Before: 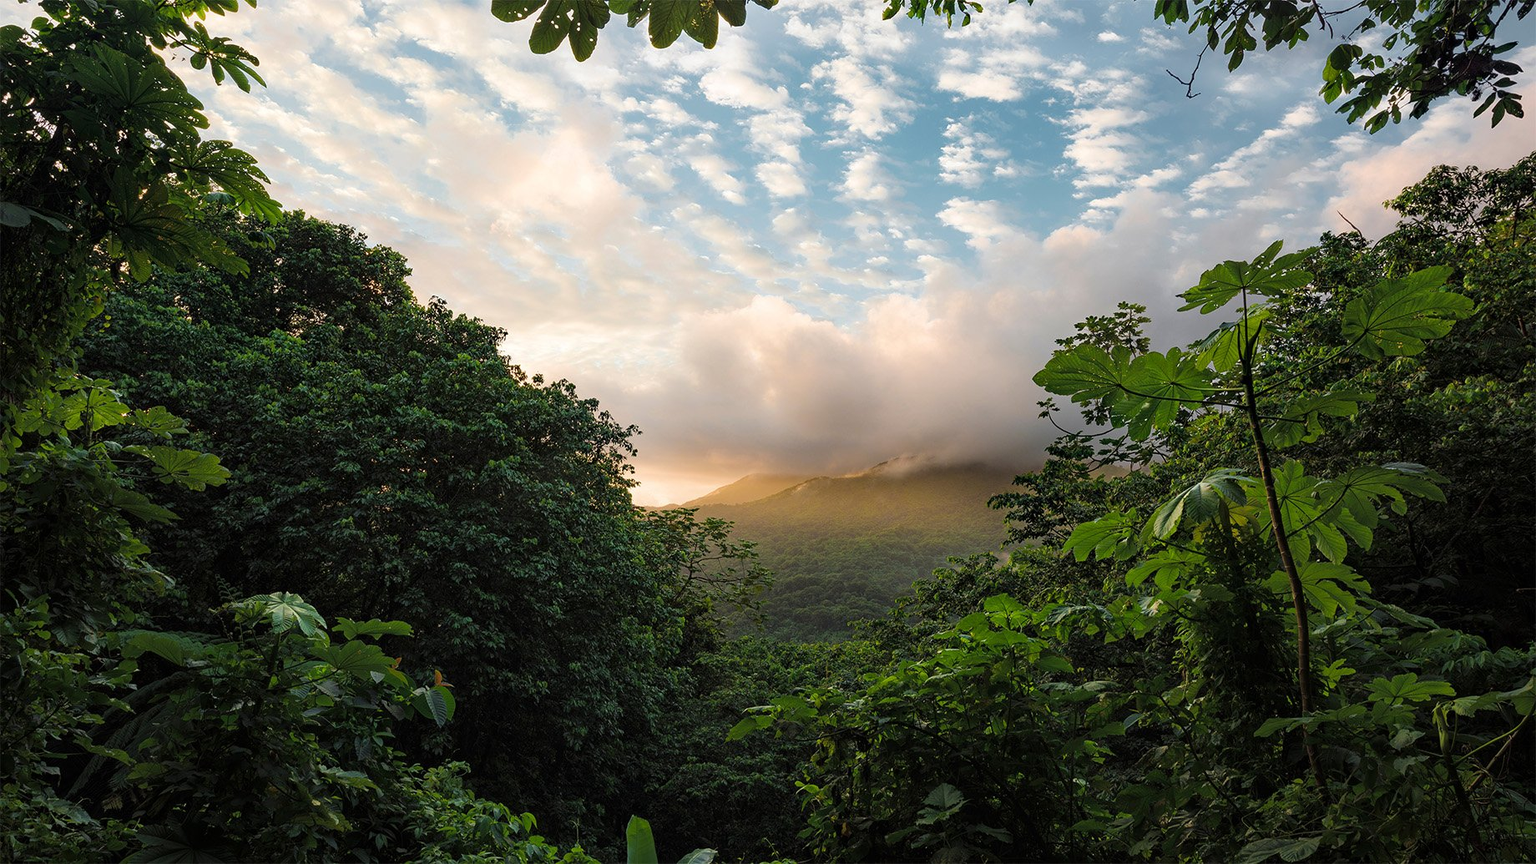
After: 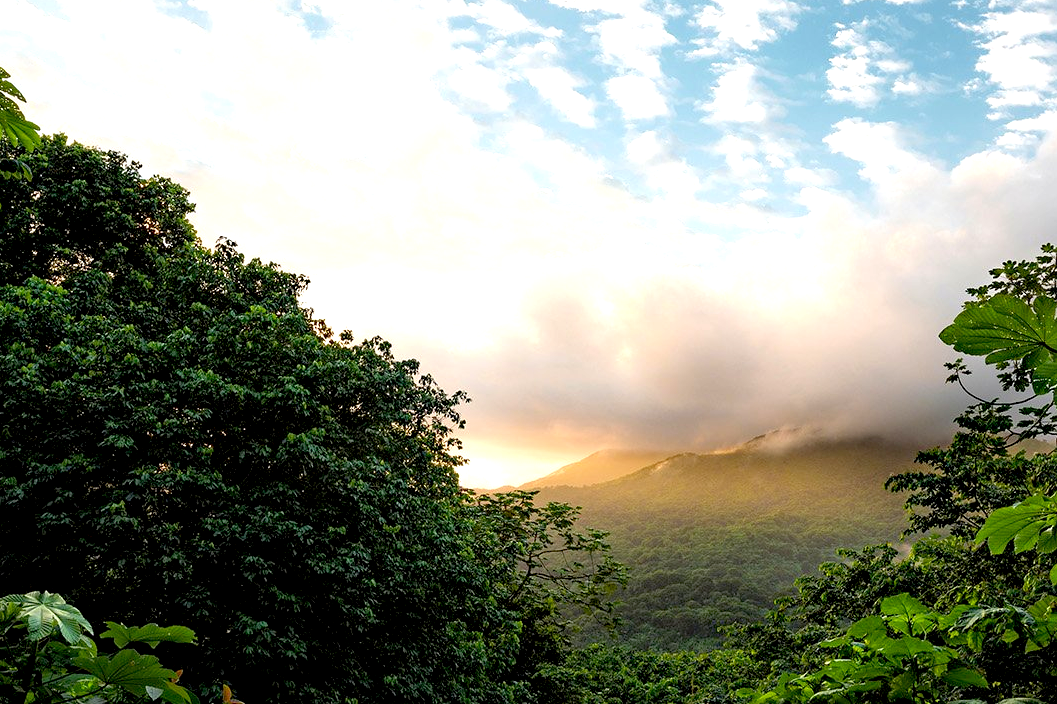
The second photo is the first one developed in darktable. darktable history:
crop: left 16.231%, top 11.438%, right 26.286%, bottom 20.459%
exposure: black level correction 0.012, exposure 0.692 EV, compensate exposure bias true, compensate highlight preservation false
